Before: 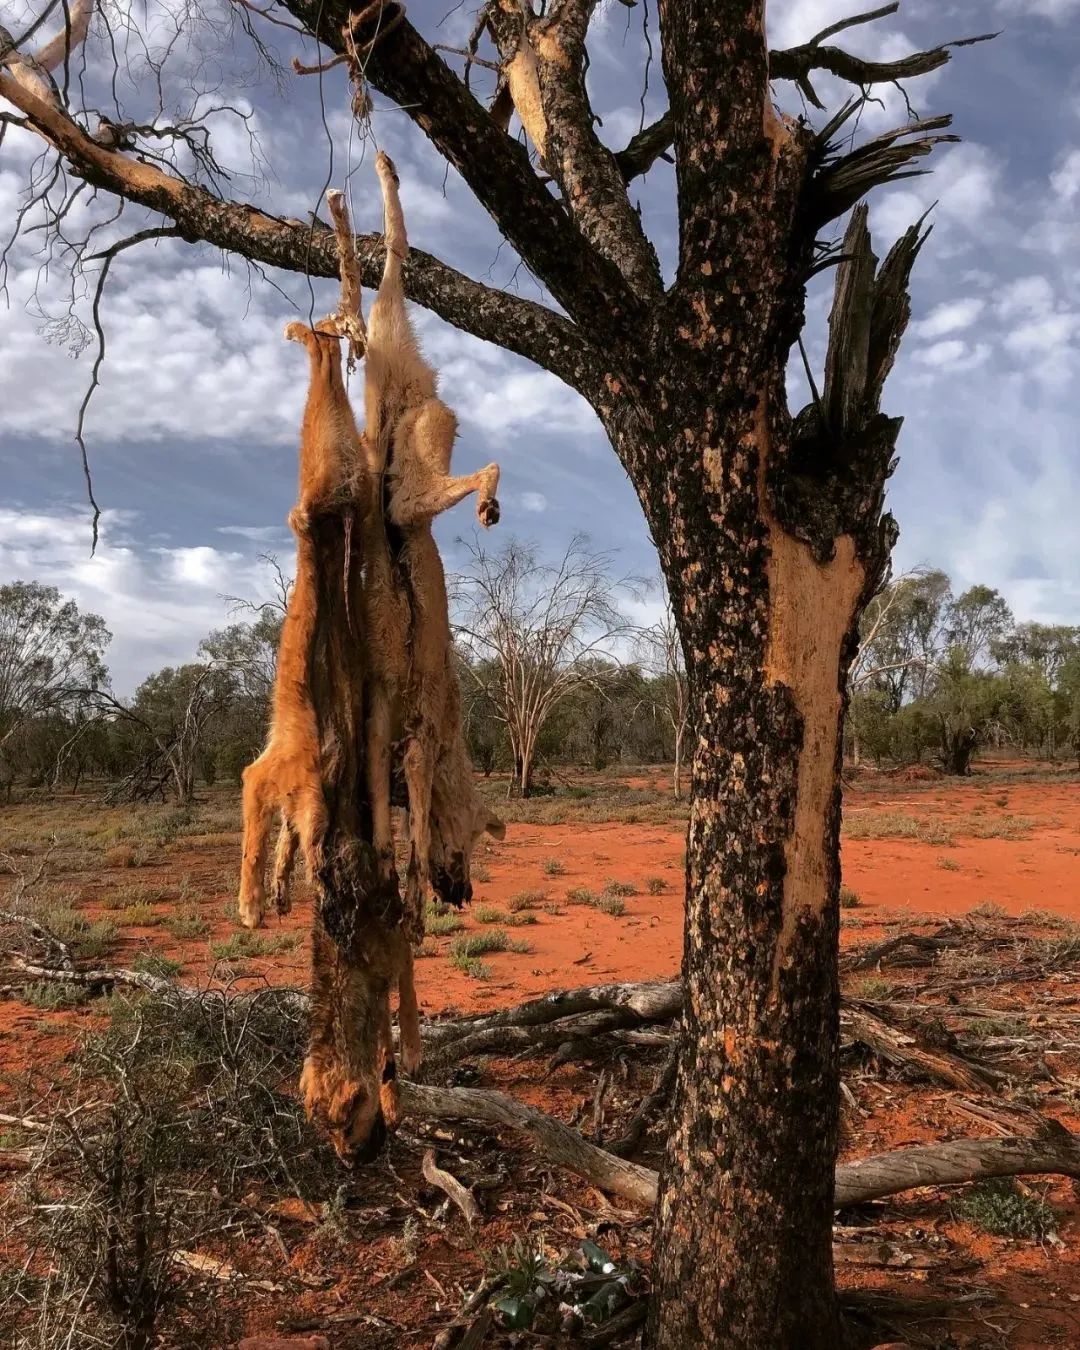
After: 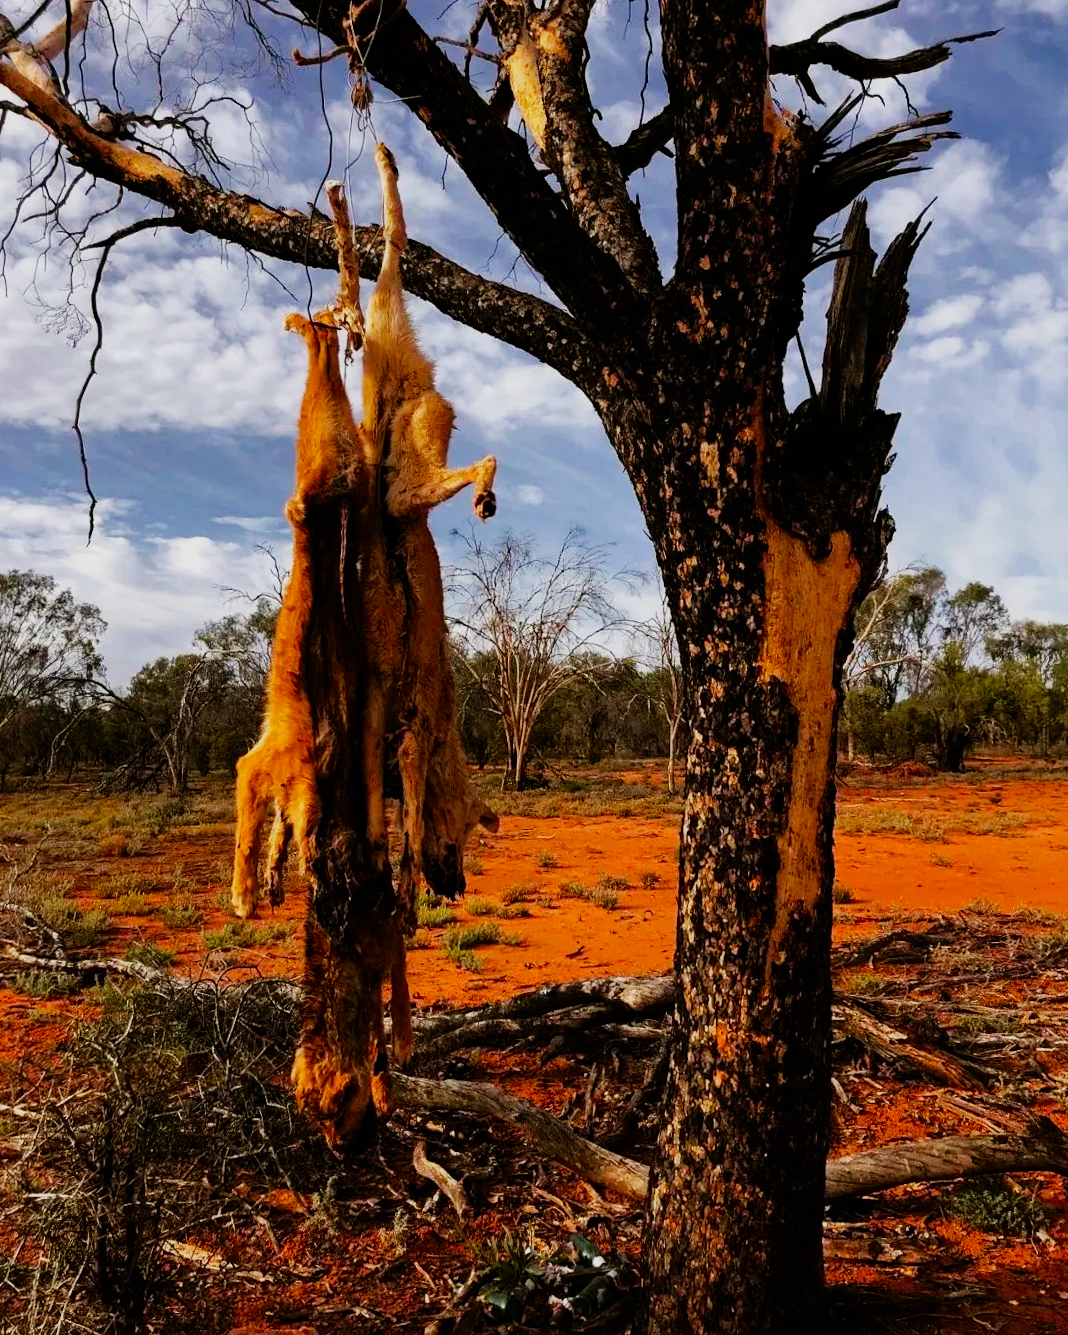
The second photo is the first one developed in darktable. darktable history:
crop and rotate: angle -0.5°
color balance rgb: perceptual saturation grading › global saturation 25%, global vibrance 20%
sigmoid: contrast 1.8, skew -0.2, preserve hue 0%, red attenuation 0.1, red rotation 0.035, green attenuation 0.1, green rotation -0.017, blue attenuation 0.15, blue rotation -0.052, base primaries Rec2020
haze removal: compatibility mode true, adaptive false
